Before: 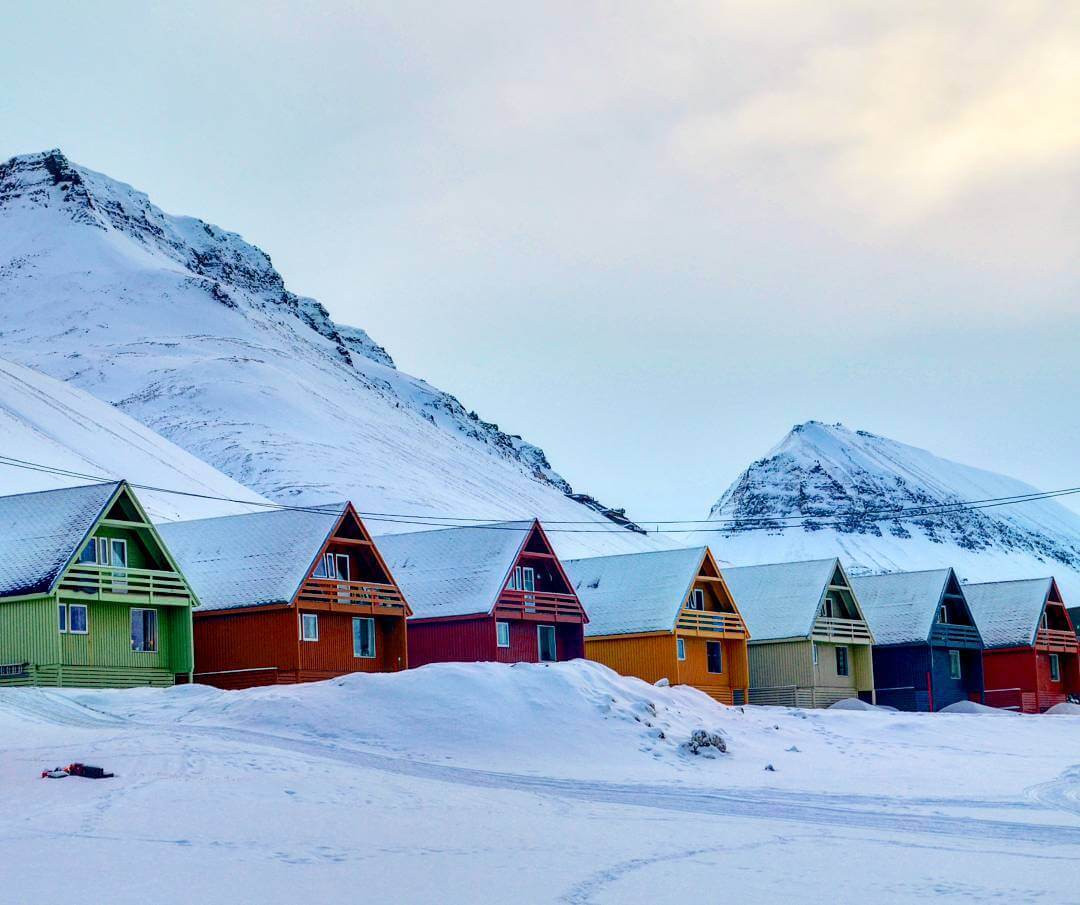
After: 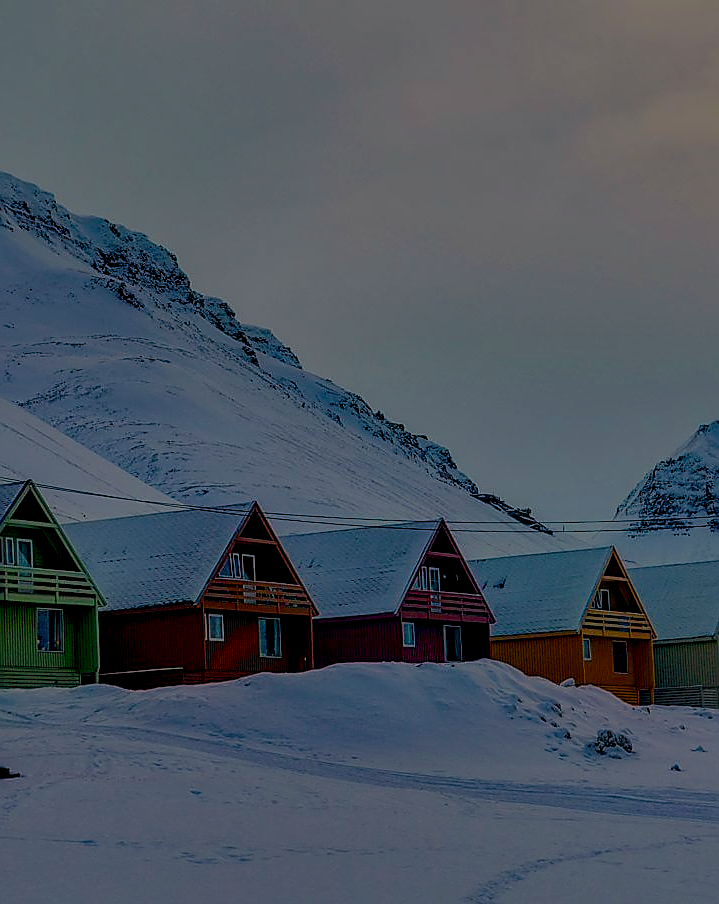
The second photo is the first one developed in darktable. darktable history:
local contrast: on, module defaults
exposure: exposure -2.446 EV, compensate highlight preservation false
sharpen: radius 1.4, amount 1.25, threshold 0.7
crop and rotate: left 8.786%, right 24.548%
color balance rgb: perceptual saturation grading › global saturation 20%, perceptual saturation grading › highlights -25%, perceptual saturation grading › shadows 50%
color balance: lift [1, 0.998, 1.001, 1.002], gamma [1, 1.02, 1, 0.98], gain [1, 1.02, 1.003, 0.98]
color zones: curves: ch0 [(0, 0.5) (0.143, 0.5) (0.286, 0.5) (0.429, 0.5) (0.571, 0.5) (0.714, 0.476) (0.857, 0.5) (1, 0.5)]; ch2 [(0, 0.5) (0.143, 0.5) (0.286, 0.5) (0.429, 0.5) (0.571, 0.5) (0.714, 0.487) (0.857, 0.5) (1, 0.5)]
